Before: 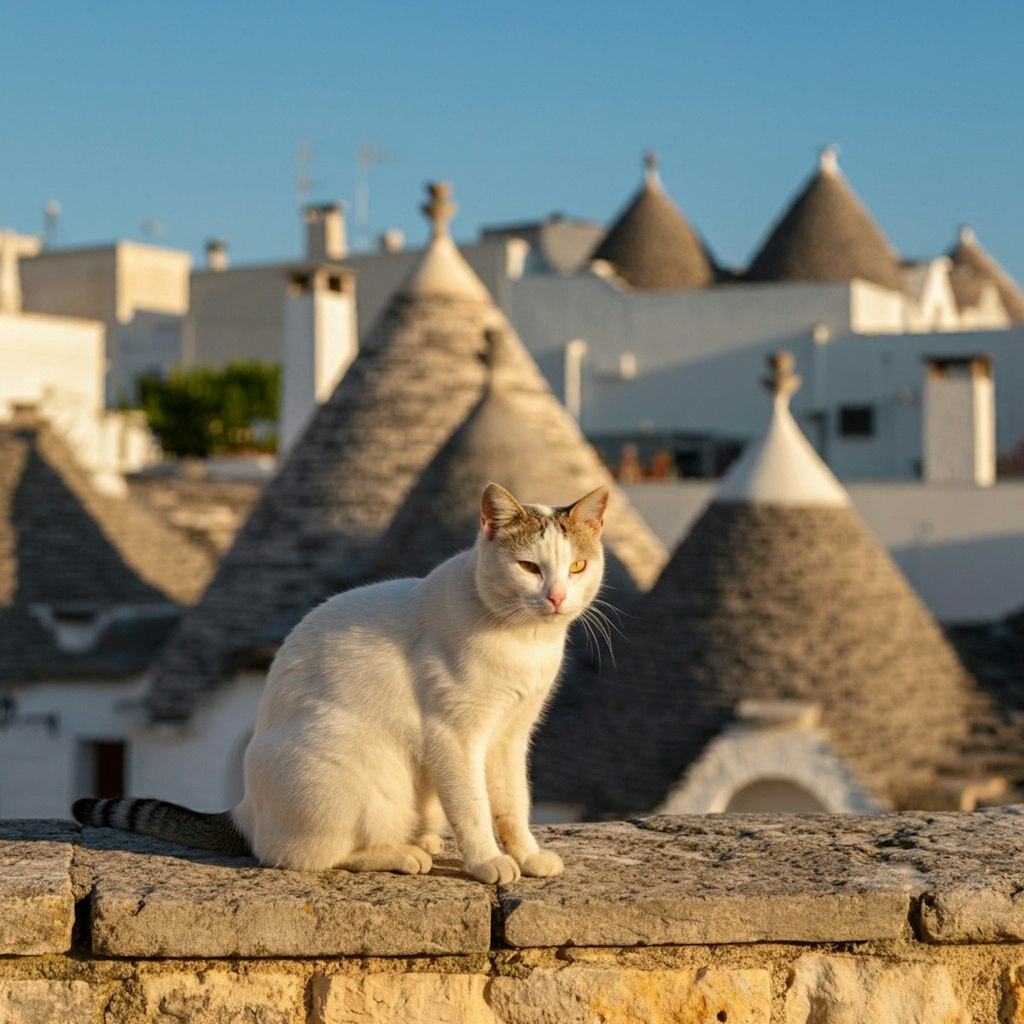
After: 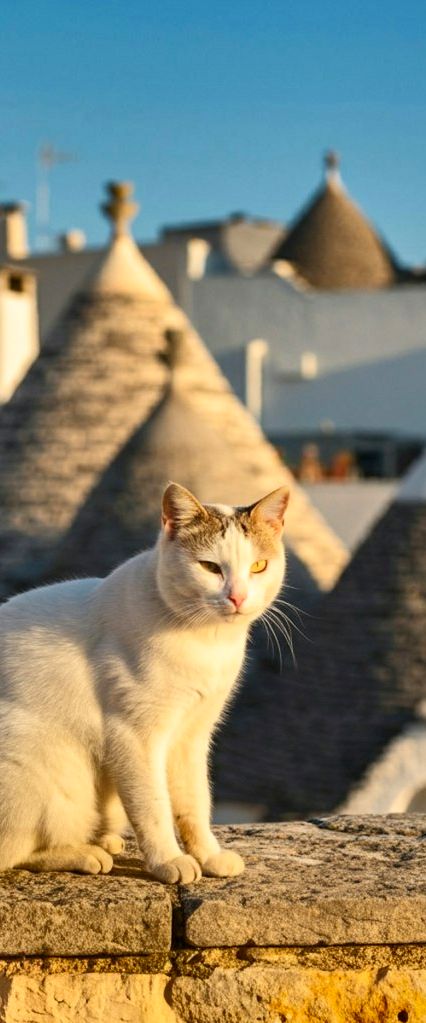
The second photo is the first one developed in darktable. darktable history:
contrast brightness saturation: contrast 0.2, brightness 0.16, saturation 0.22
crop: left 31.229%, right 27.105%
shadows and highlights: shadows 20.91, highlights -82.73, soften with gaussian
